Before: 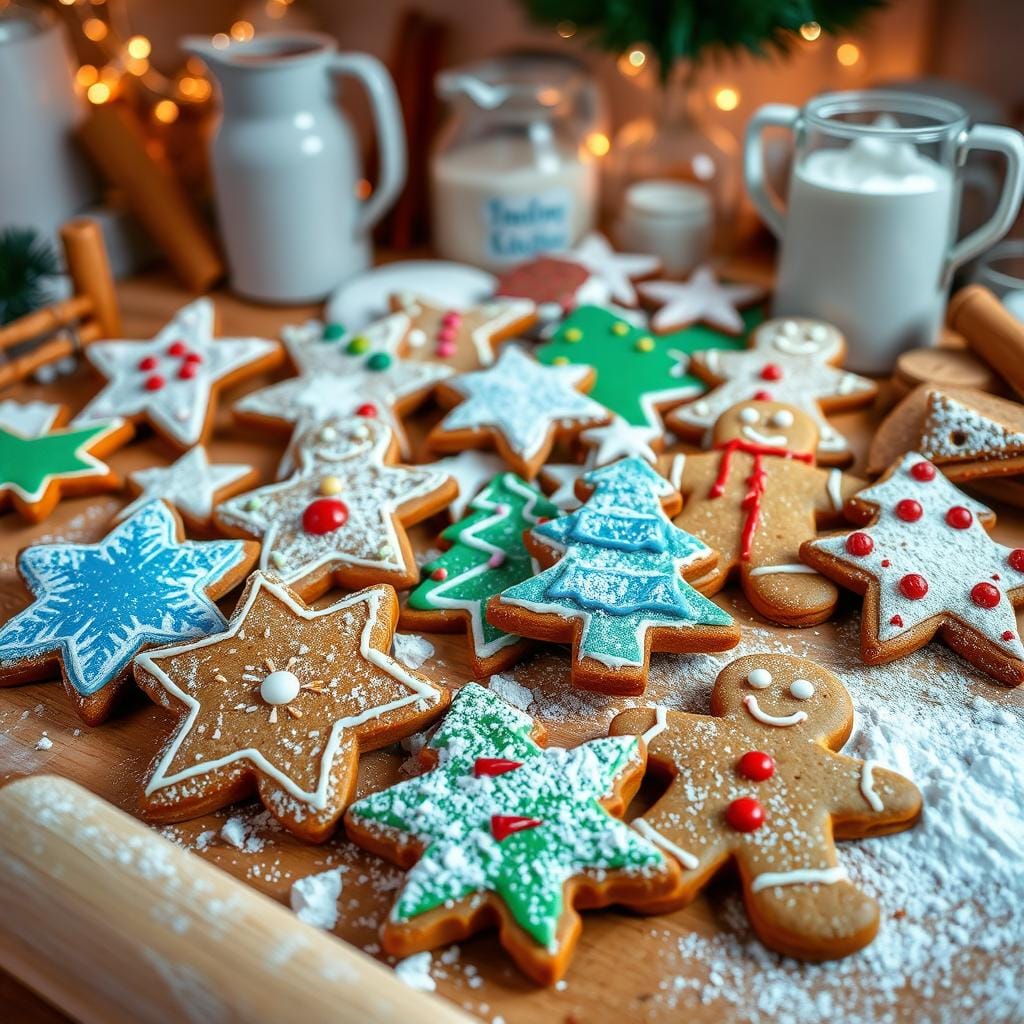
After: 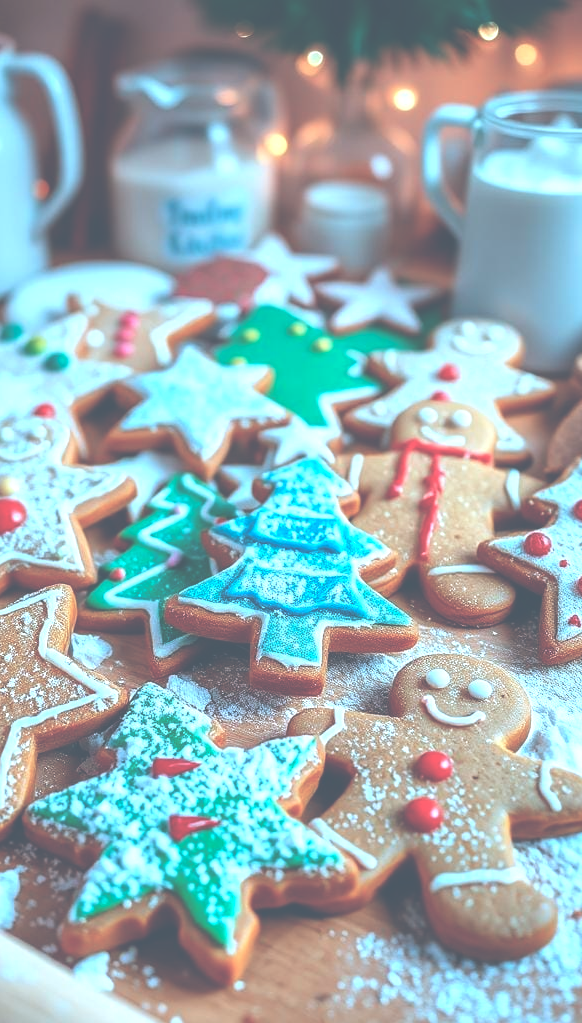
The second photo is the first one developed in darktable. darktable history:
color correction: highlights a* -9.14, highlights b* -22.85
exposure: black level correction -0.072, exposure 0.501 EV, compensate exposure bias true, compensate highlight preservation false
crop: left 31.533%, top 0.016%, right 11.569%
